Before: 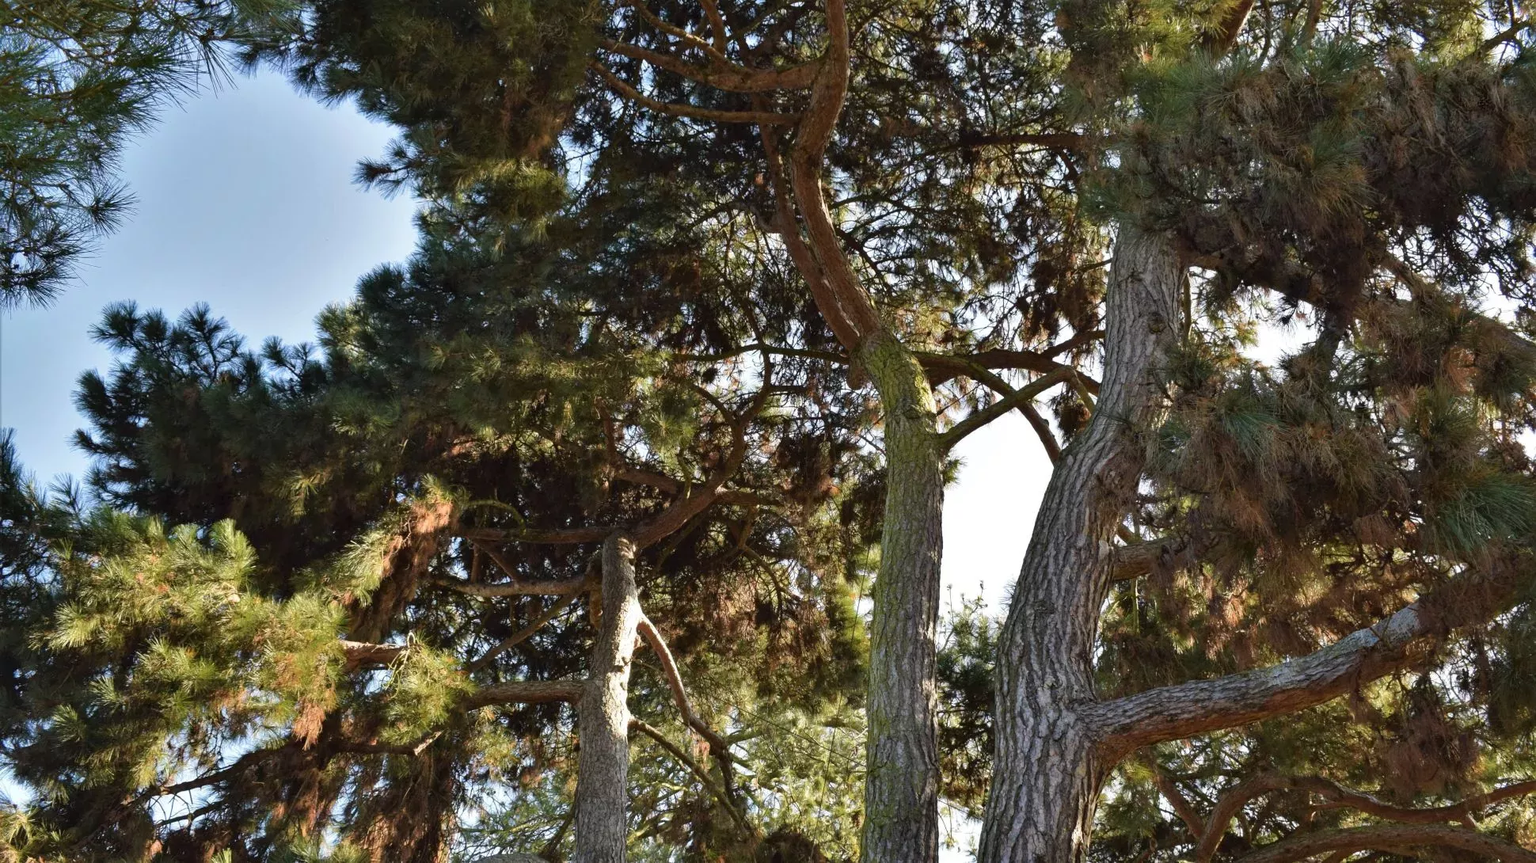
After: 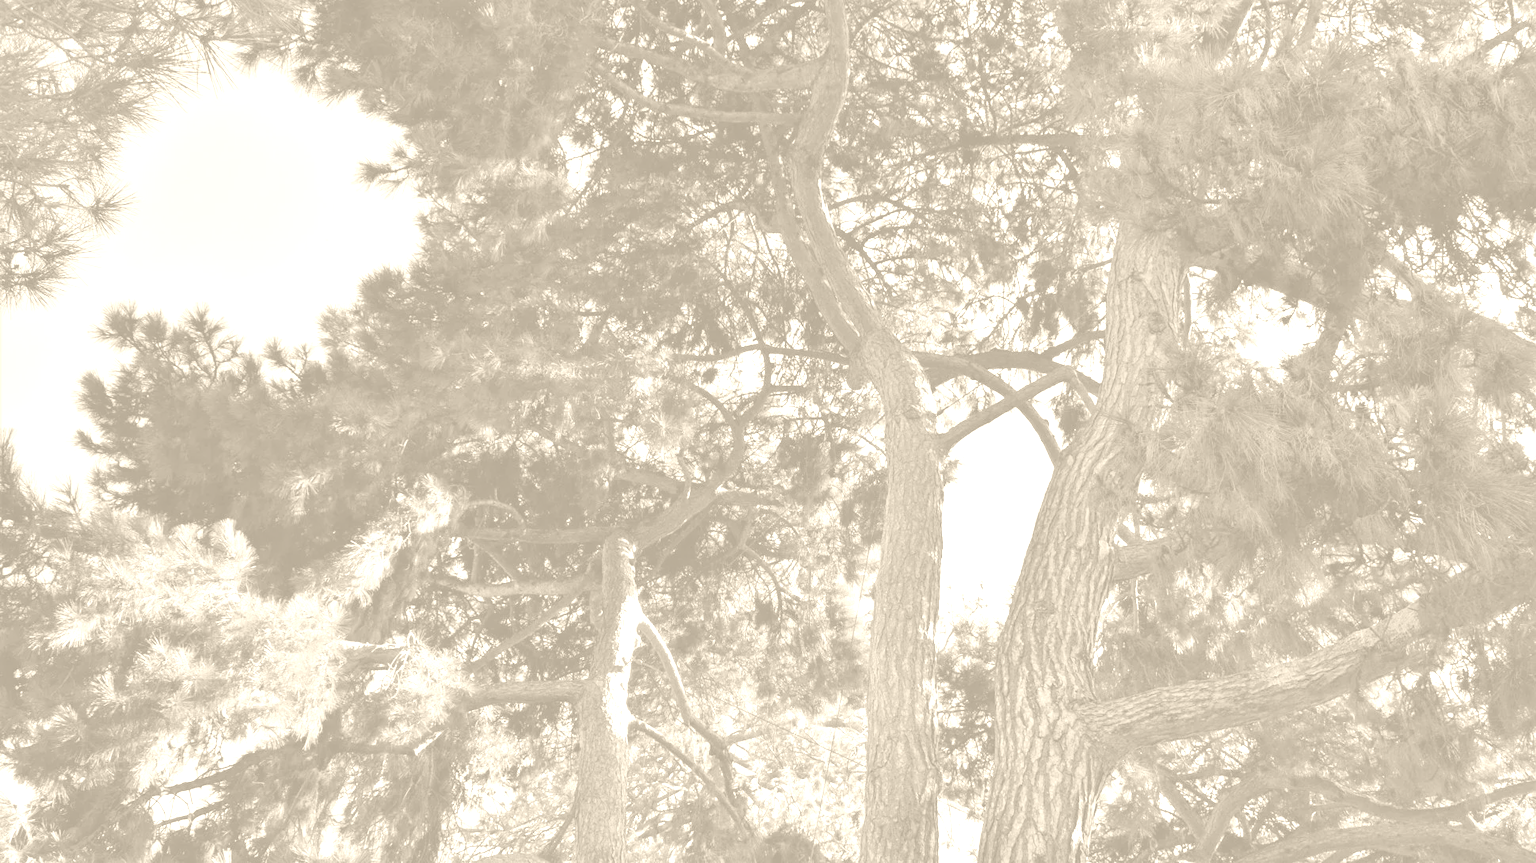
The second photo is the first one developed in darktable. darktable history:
vignetting: fall-off start 116.67%, fall-off radius 59.26%, brightness -0.31, saturation -0.056
colorize: hue 36°, saturation 71%, lightness 80.79%
